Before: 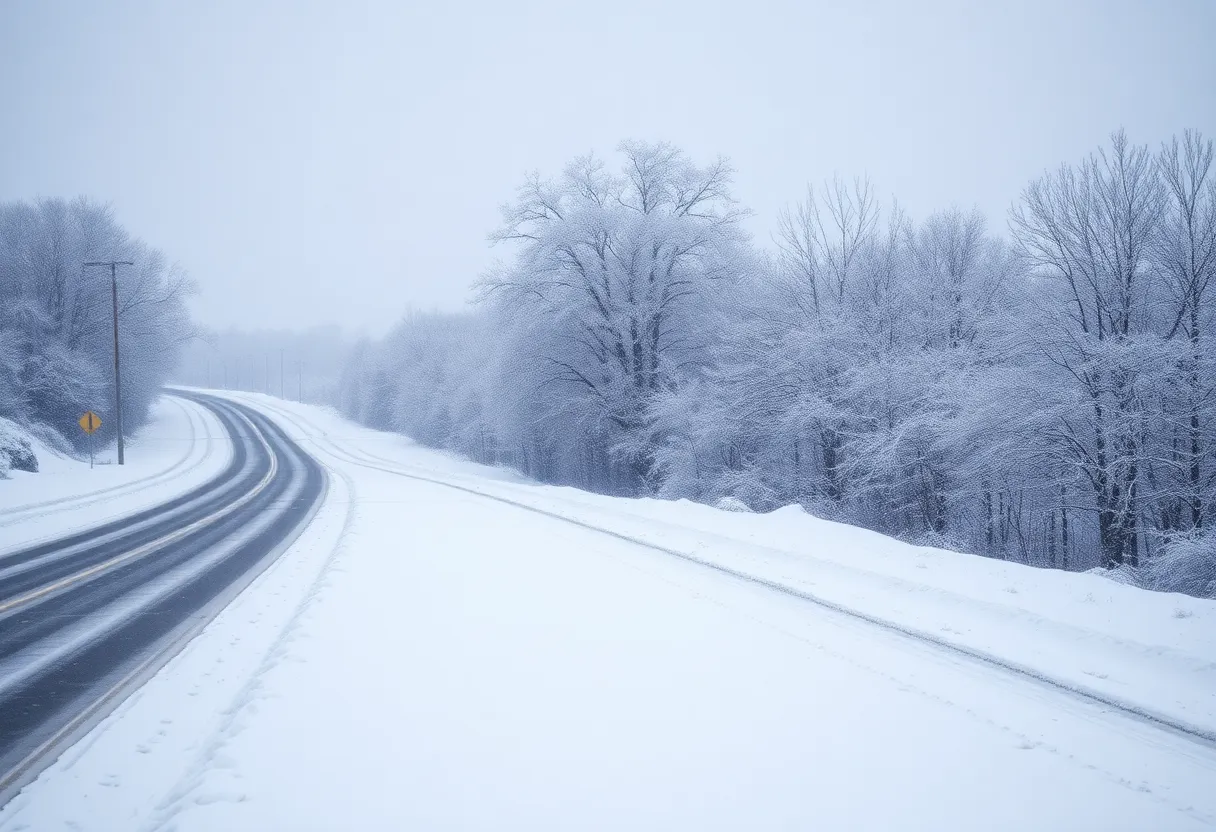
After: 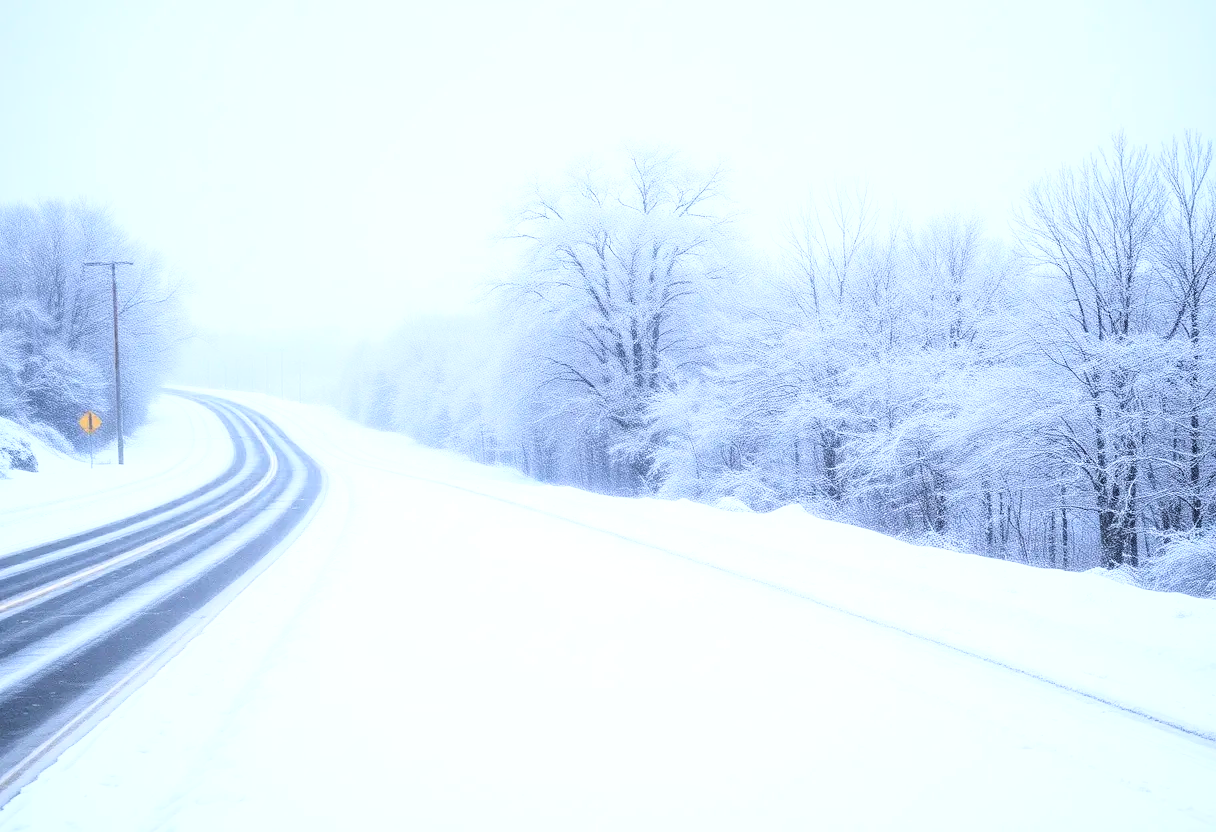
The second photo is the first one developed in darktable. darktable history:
exposure: black level correction 0.001, exposure 0.499 EV, compensate exposure bias true, compensate highlight preservation false
base curve: curves: ch0 [(0, 0) (0.028, 0.03) (0.121, 0.232) (0.46, 0.748) (0.859, 0.968) (1, 1)]
local contrast: highlights 103%, shadows 99%, detail 119%, midtone range 0.2
contrast equalizer: octaves 7, y [[0.5, 0.5, 0.472, 0.5, 0.5, 0.5], [0.5 ×6], [0.5 ×6], [0 ×6], [0 ×6]]
